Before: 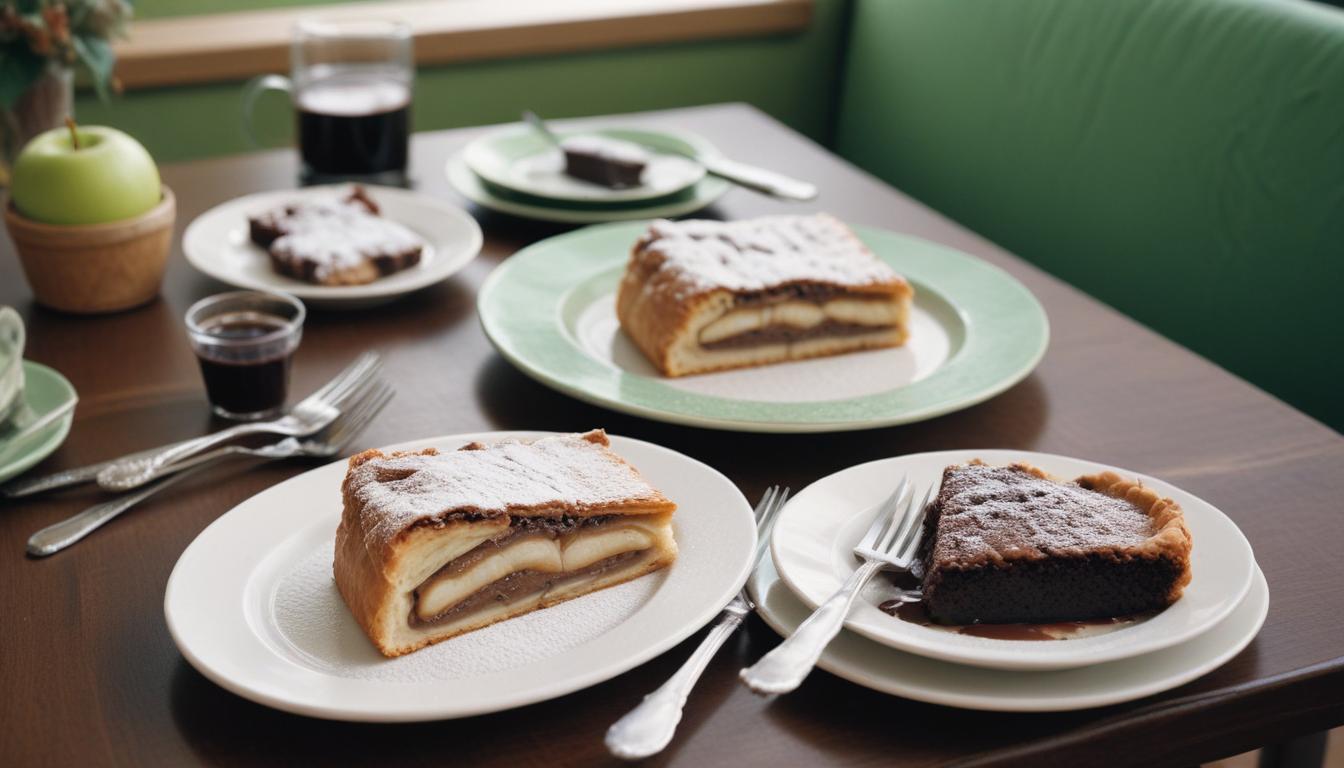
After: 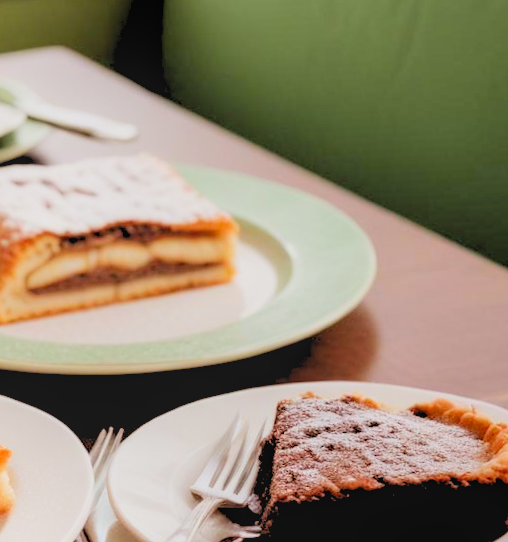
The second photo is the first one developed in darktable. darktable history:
crop and rotate: left 49.936%, top 10.094%, right 13.136%, bottom 24.256%
rgb levels: mode RGB, independent channels, levels [[0, 0.5, 1], [0, 0.521, 1], [0, 0.536, 1]]
filmic rgb: hardness 4.17
local contrast: detail 110%
shadows and highlights: shadows -23.08, highlights 46.15, soften with gaussian
rotate and perspective: rotation -2.56°, automatic cropping off
levels: levels [0.072, 0.414, 0.976]
